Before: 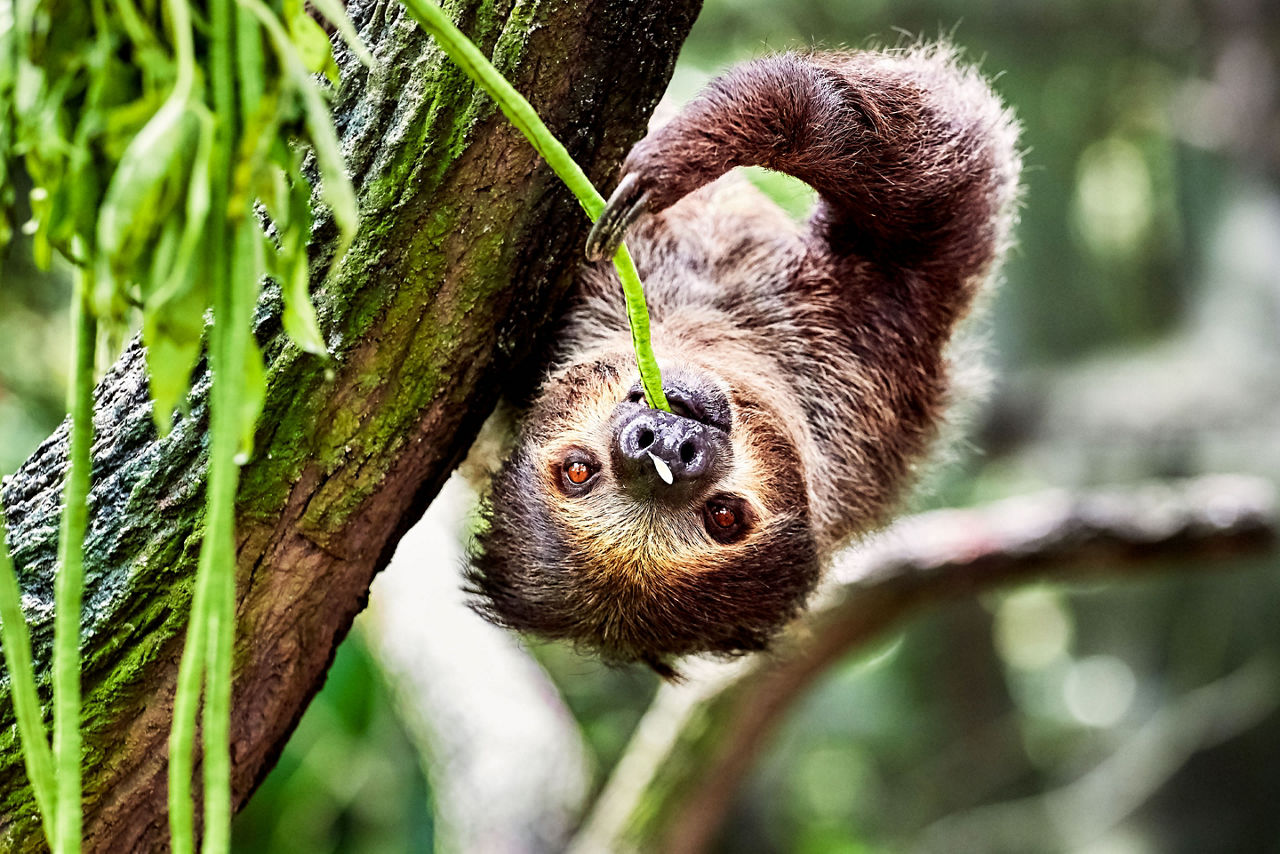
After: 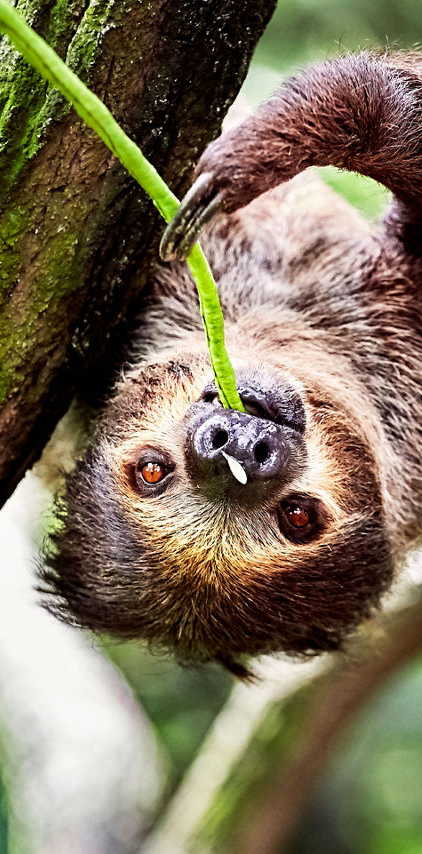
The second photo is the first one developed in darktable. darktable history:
crop: left 33.325%, right 33.68%
